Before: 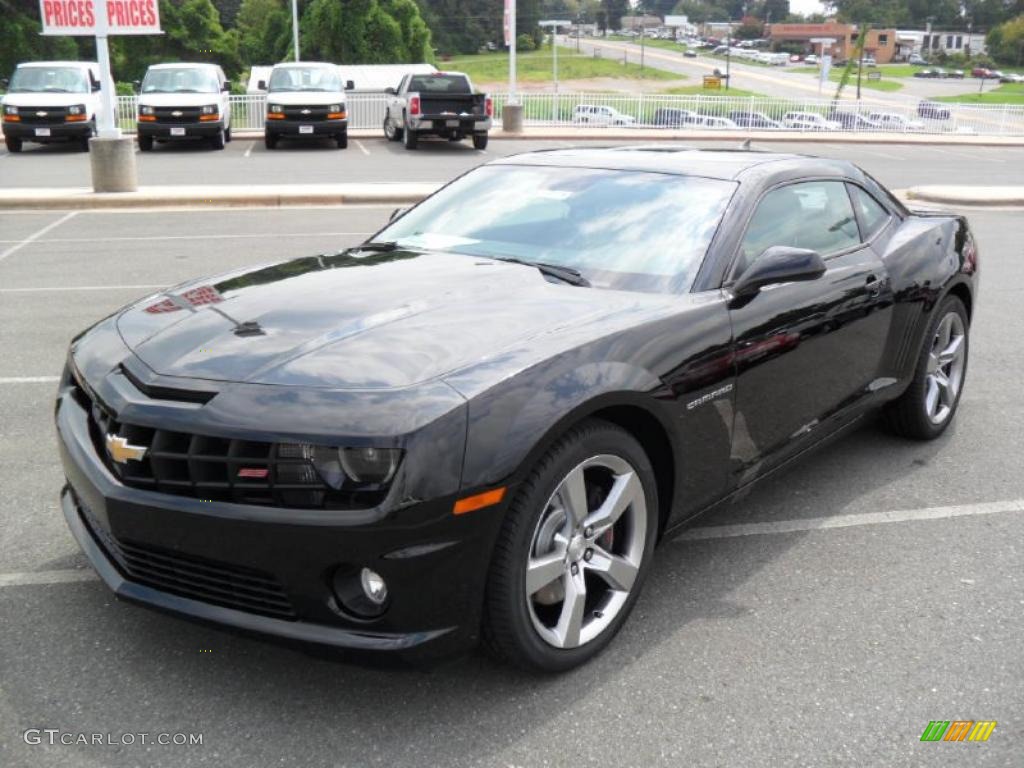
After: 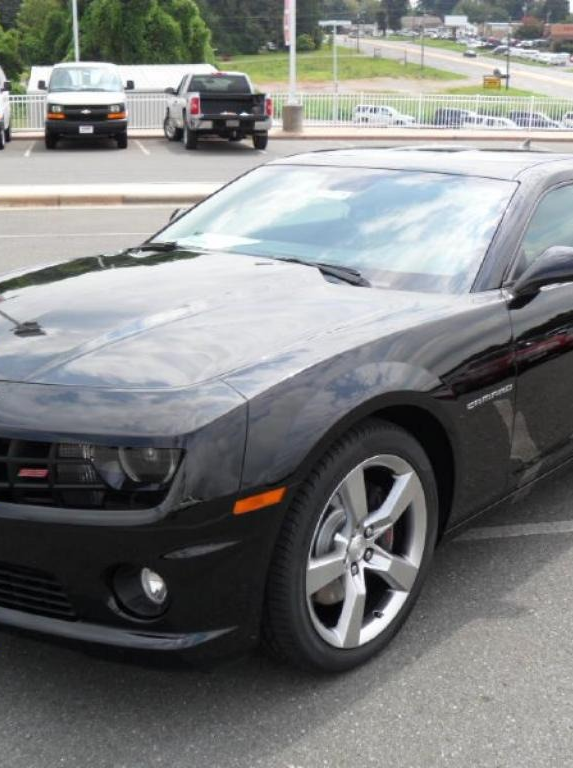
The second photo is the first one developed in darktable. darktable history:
crop: left 21.509%, right 22.46%
